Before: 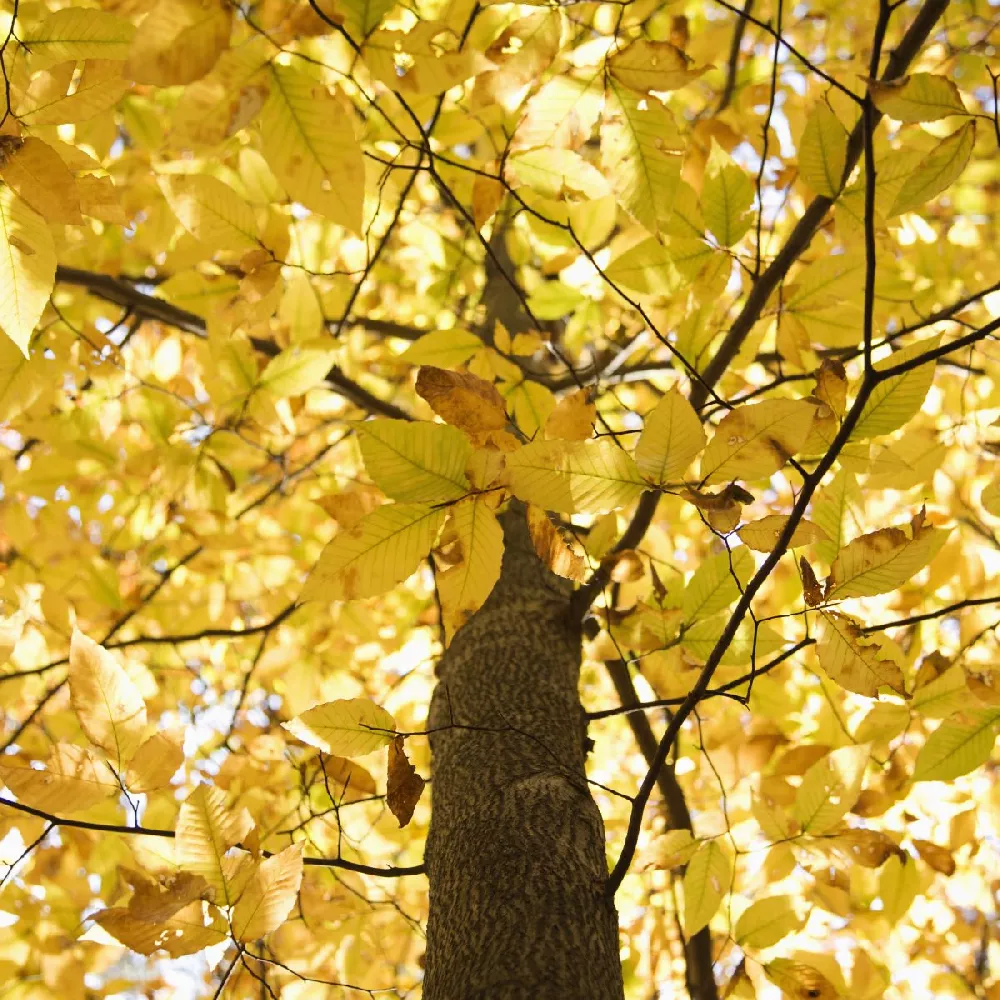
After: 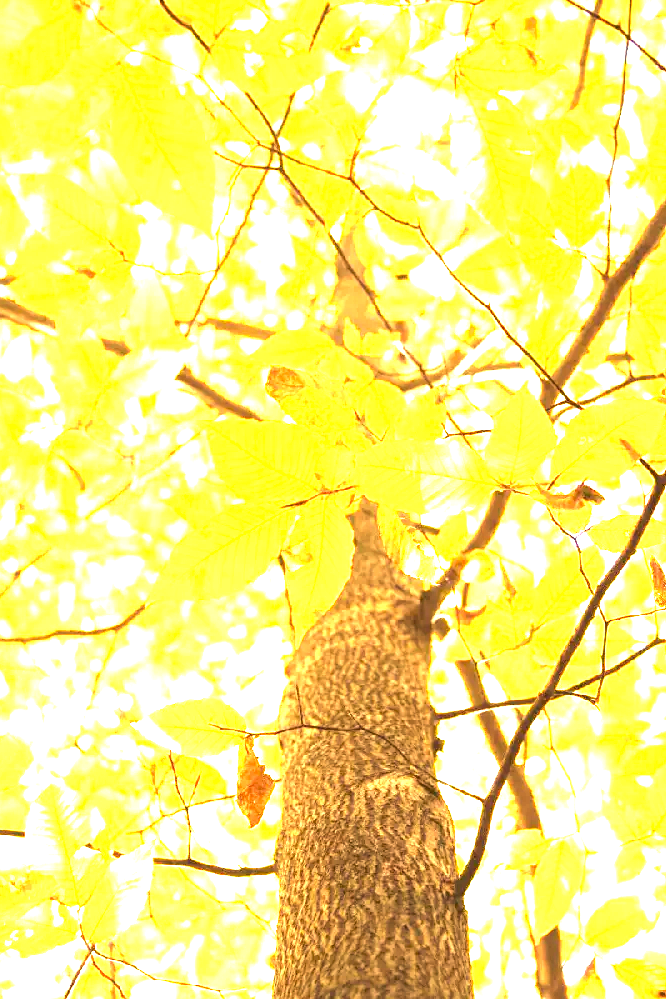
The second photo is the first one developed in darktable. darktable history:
crop and rotate: left 15.055%, right 18.278%
white balance: red 1.138, green 0.996, blue 0.812
tone equalizer: -8 EV -0.417 EV, -7 EV -0.389 EV, -6 EV -0.333 EV, -5 EV -0.222 EV, -3 EV 0.222 EV, -2 EV 0.333 EV, -1 EV 0.389 EV, +0 EV 0.417 EV, edges refinement/feathering 500, mask exposure compensation -1.57 EV, preserve details no
rgb levels: preserve colors max RGB
exposure: exposure 3 EV, compensate highlight preservation false
